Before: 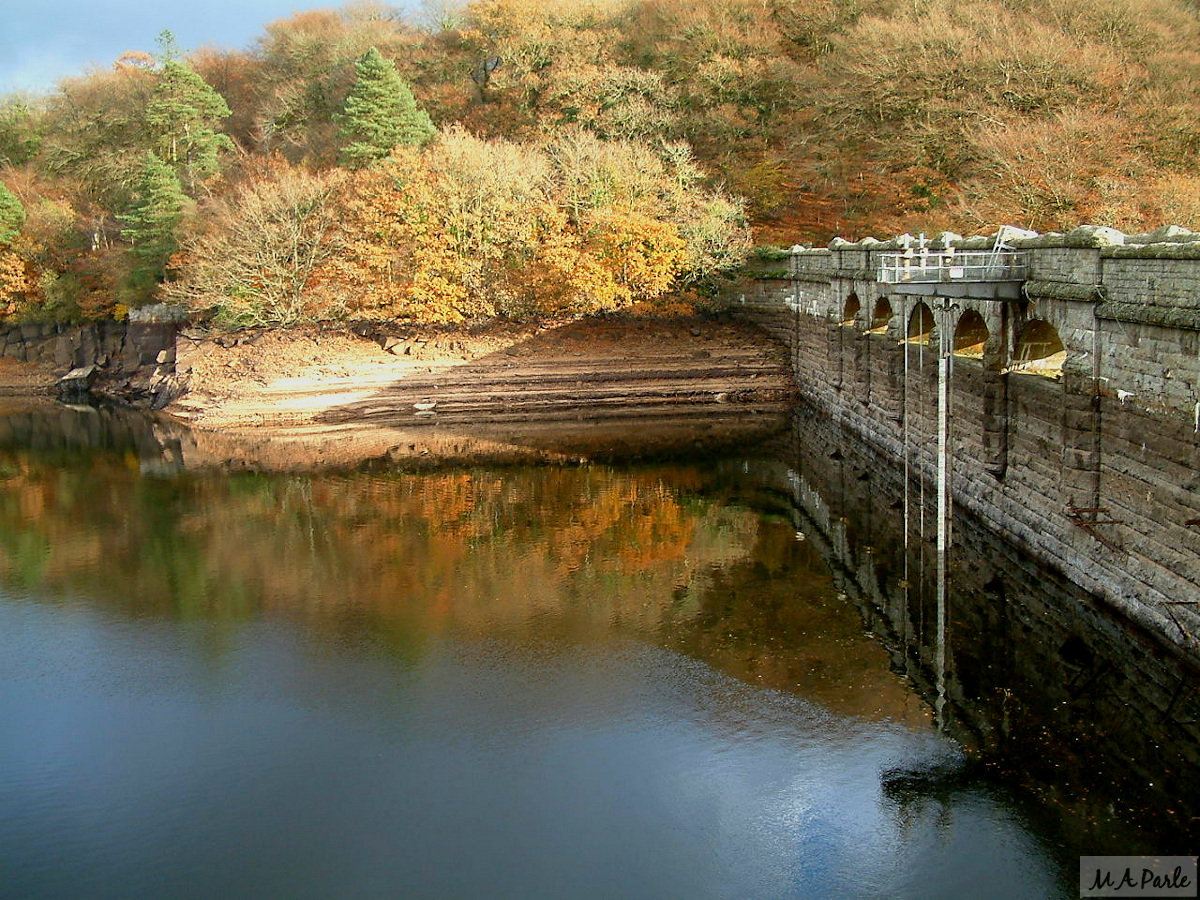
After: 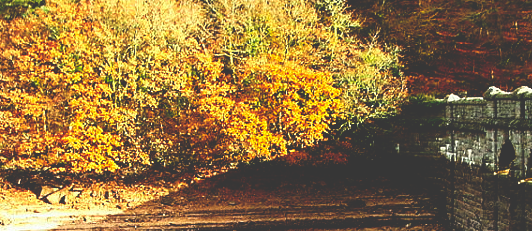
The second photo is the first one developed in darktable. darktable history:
crop: left 28.828%, top 16.8%, right 26.818%, bottom 57.501%
base curve: curves: ch0 [(0, 0.036) (0.083, 0.04) (0.804, 1)], preserve colors none
